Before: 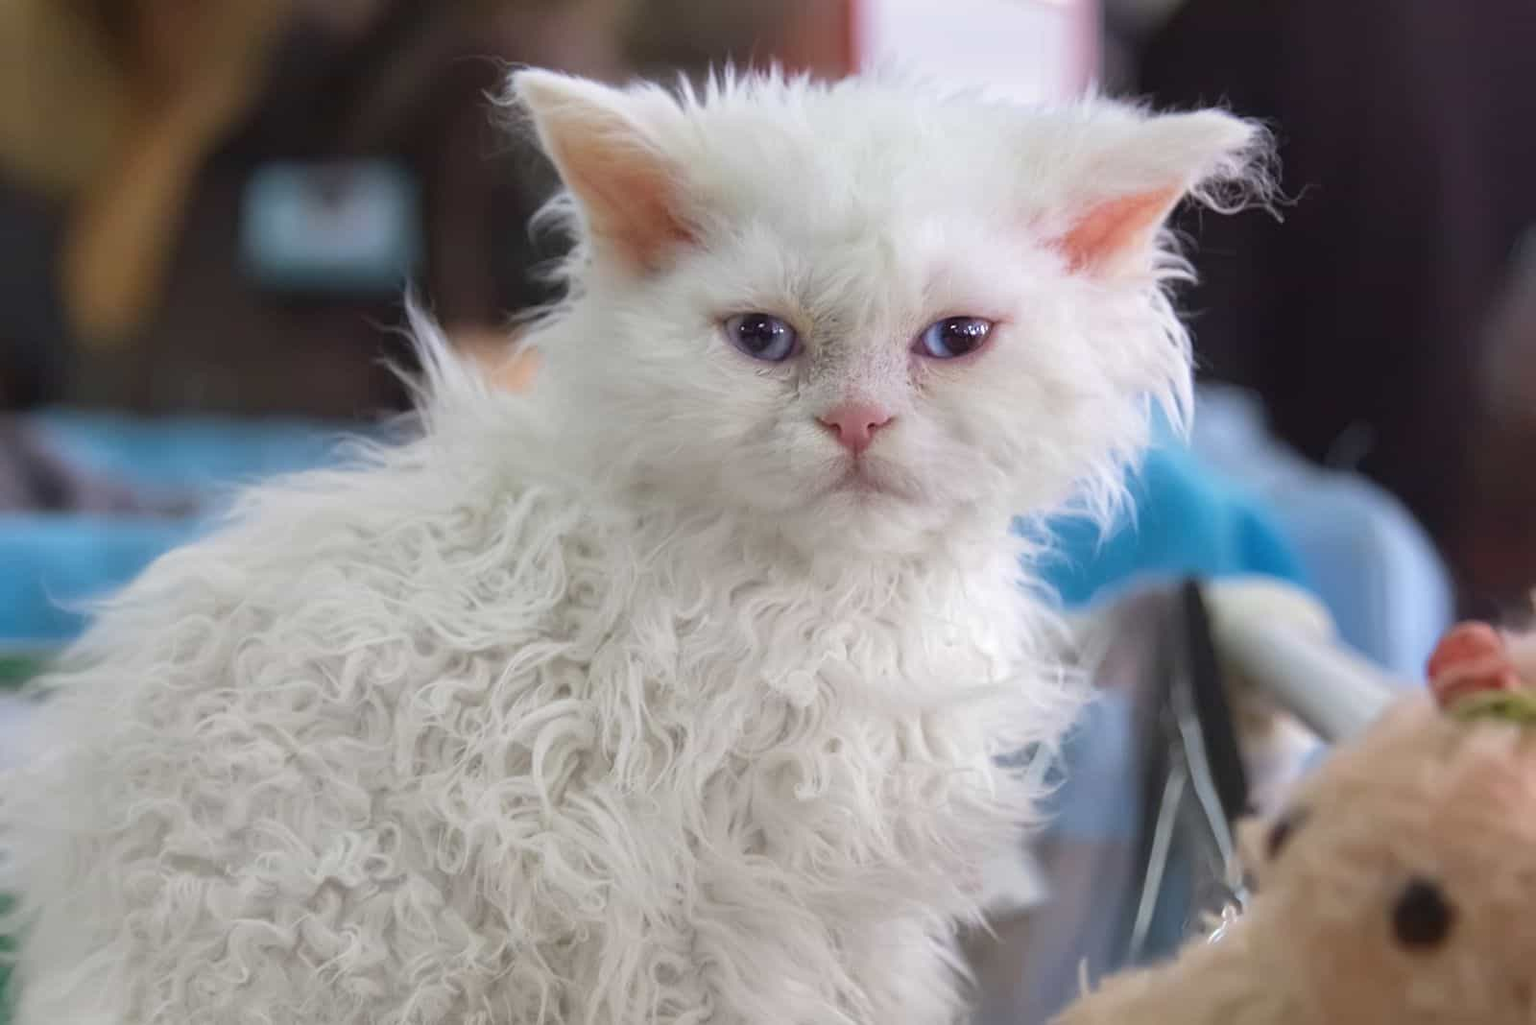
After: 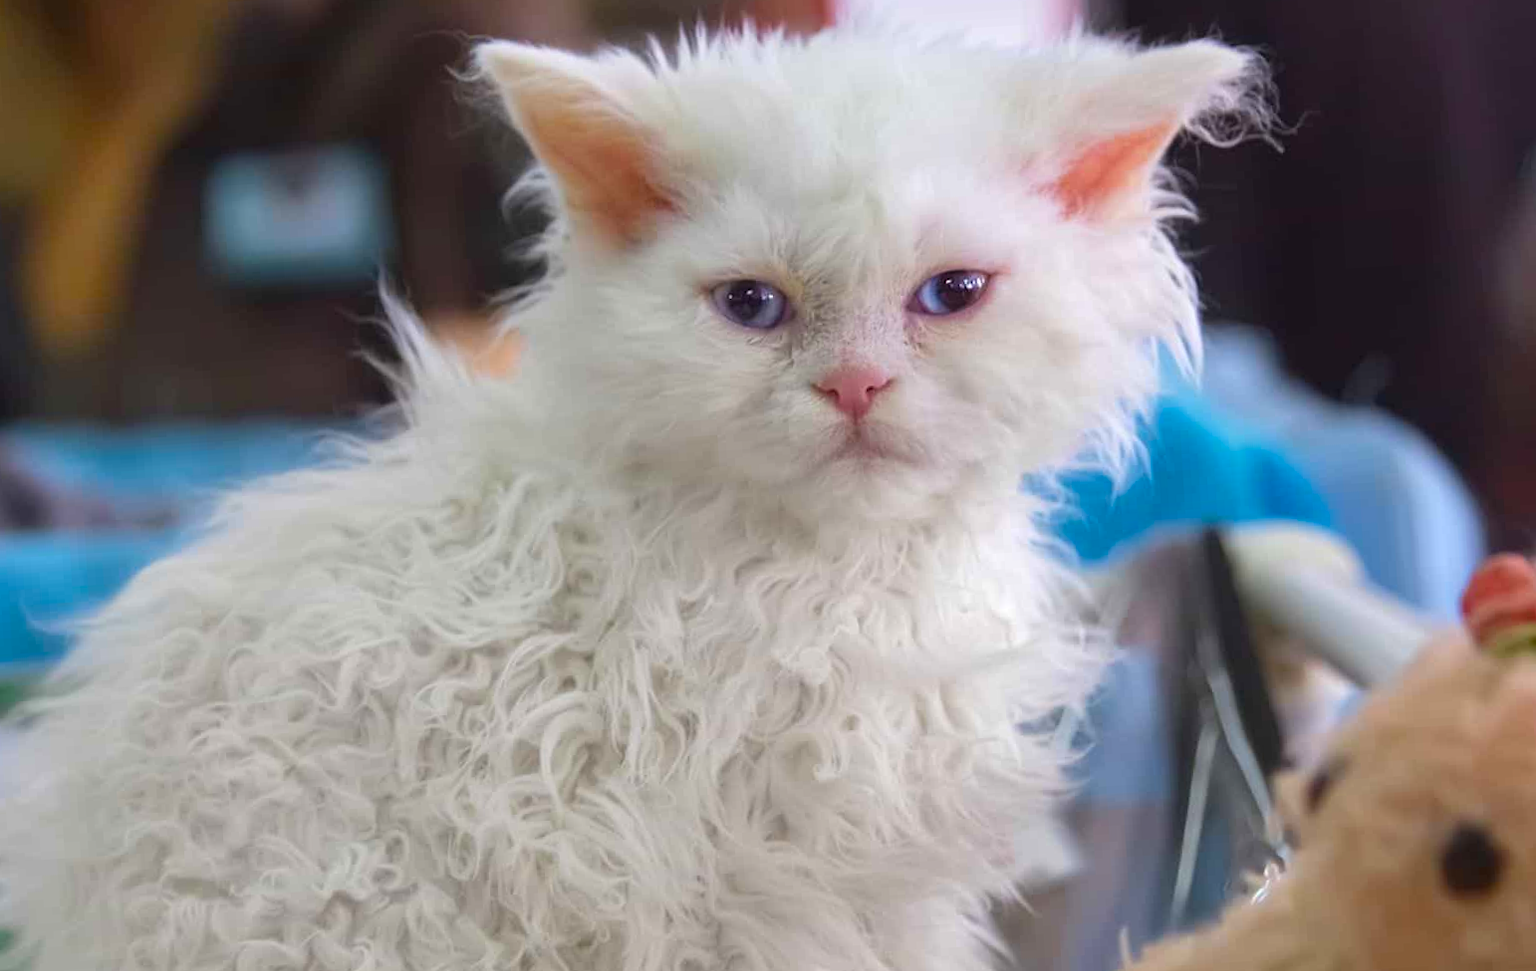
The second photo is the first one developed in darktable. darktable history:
color balance rgb: perceptual saturation grading › global saturation 25%, global vibrance 20%
rotate and perspective: rotation -3.52°, crop left 0.036, crop right 0.964, crop top 0.081, crop bottom 0.919
